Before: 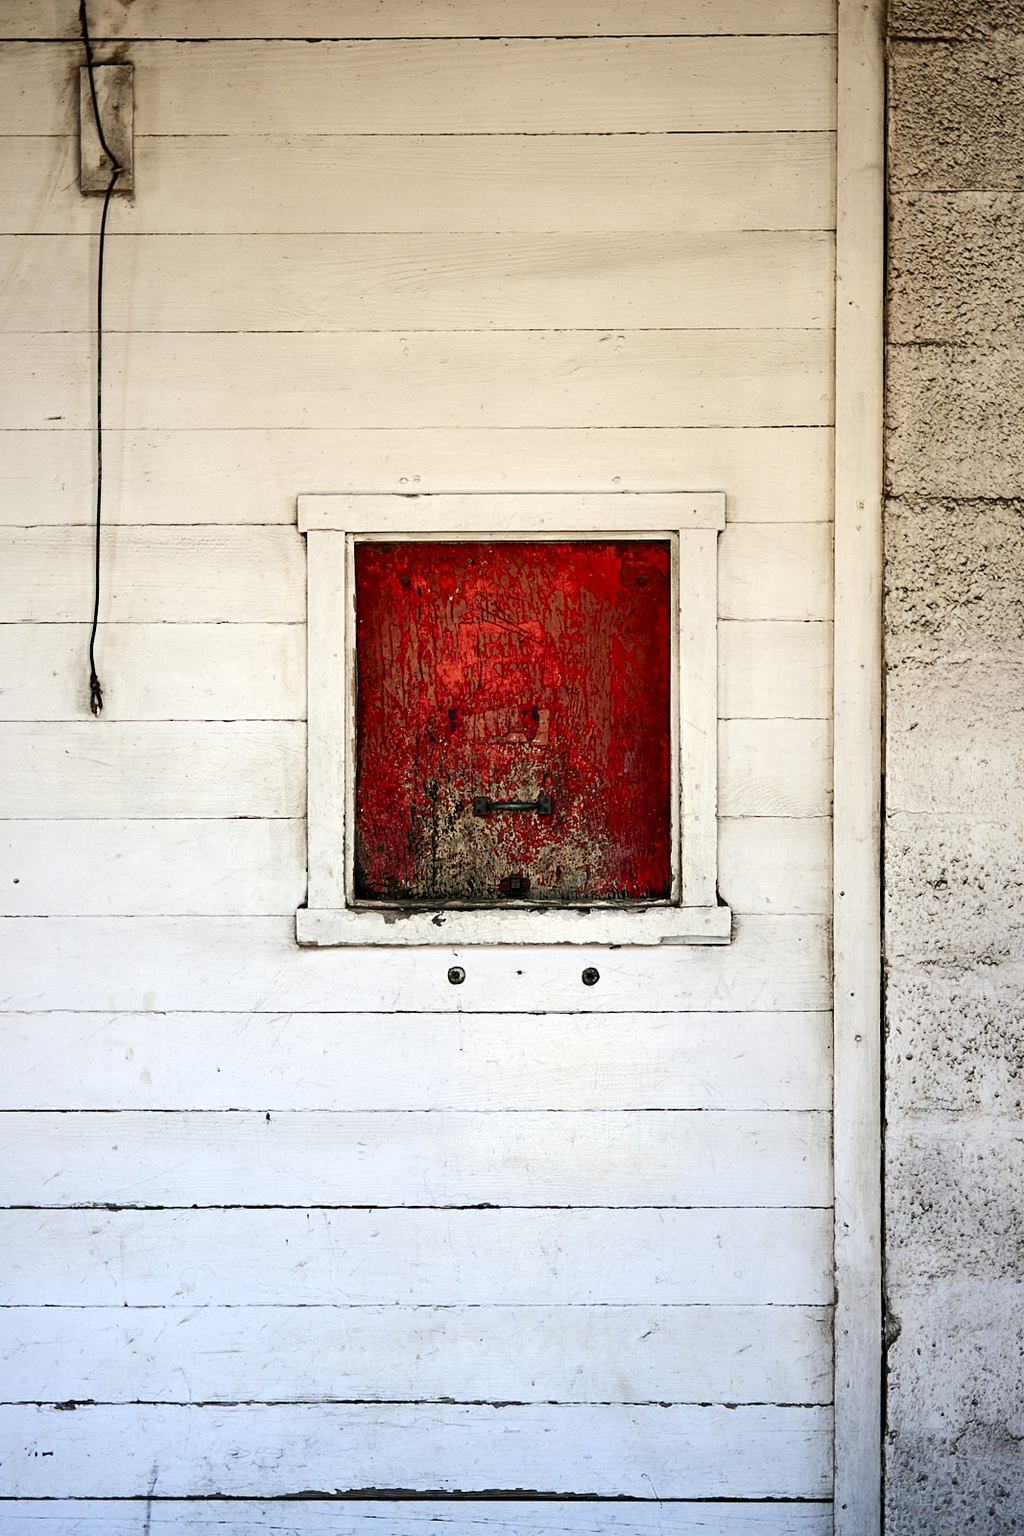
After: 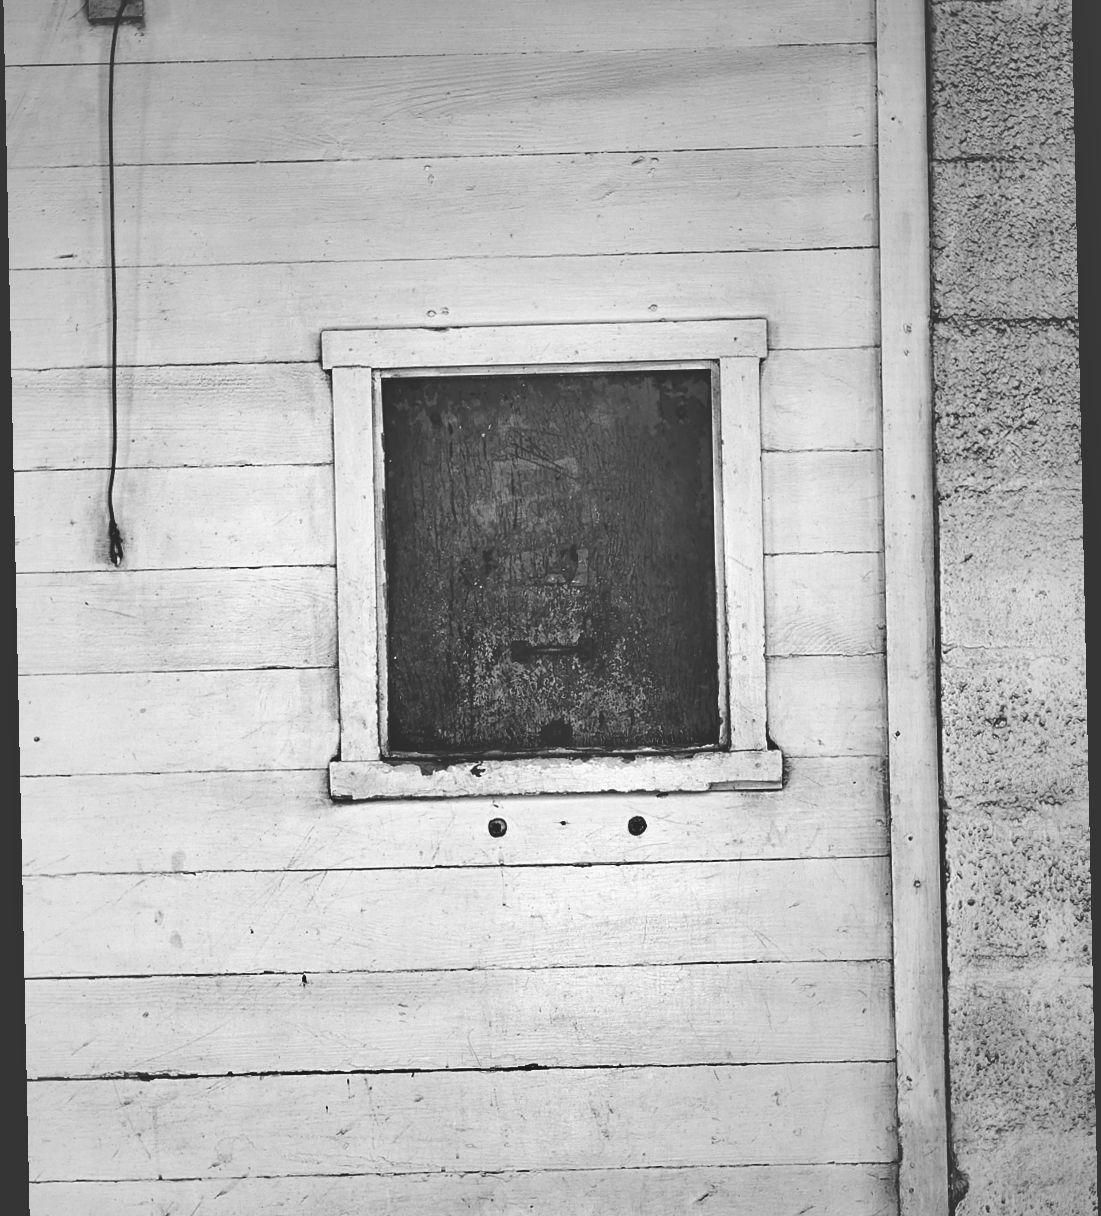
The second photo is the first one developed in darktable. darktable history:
crop and rotate: top 12.5%, bottom 12.5%
rotate and perspective: rotation -1.24°, automatic cropping off
rgb curve: curves: ch0 [(0, 0.186) (0.314, 0.284) (0.775, 0.708) (1, 1)], compensate middle gray true, preserve colors none
exposure: black level correction -0.023, exposure -0.039 EV, compensate highlight preservation false
monochrome: on, module defaults
shadows and highlights: shadows 60, soften with gaussian
